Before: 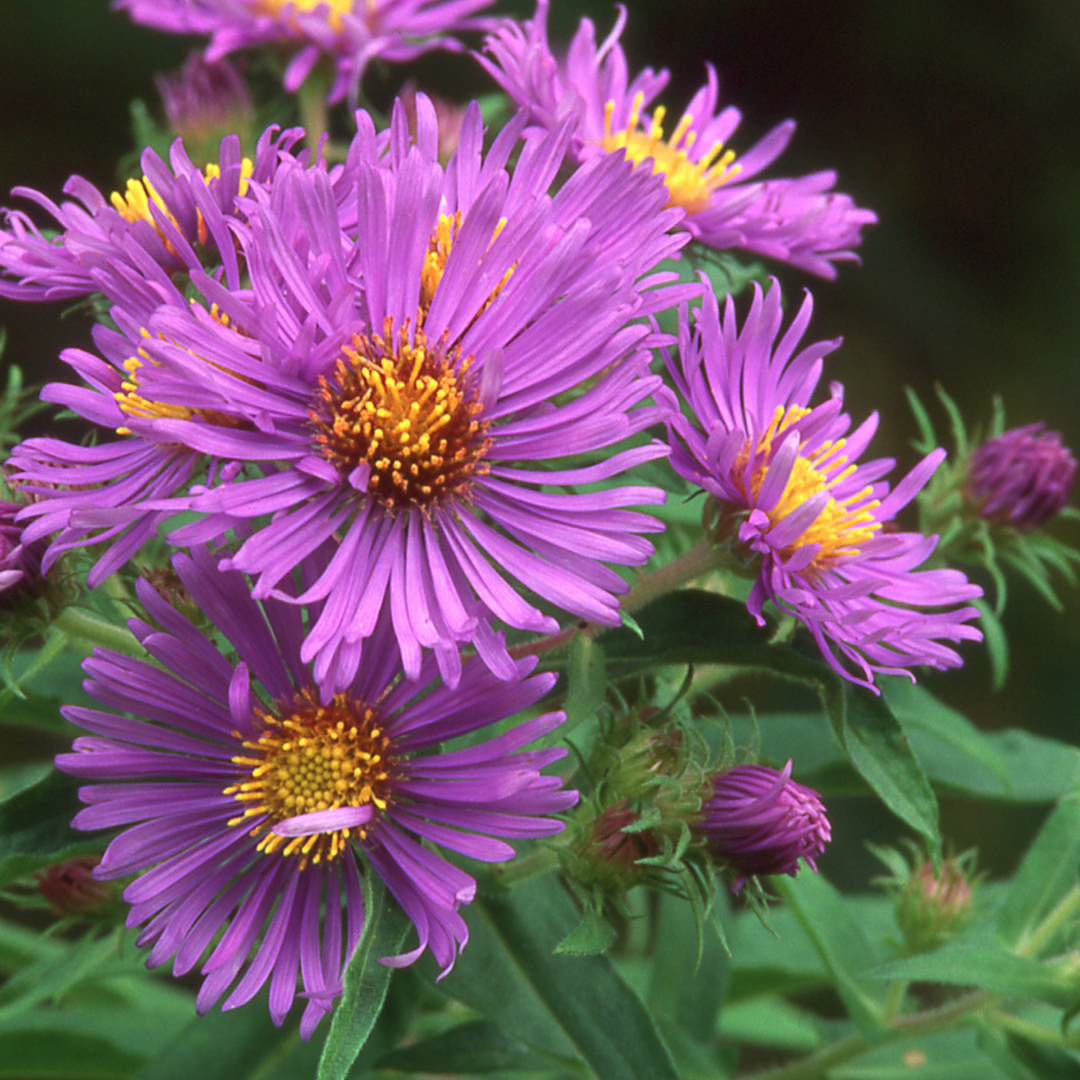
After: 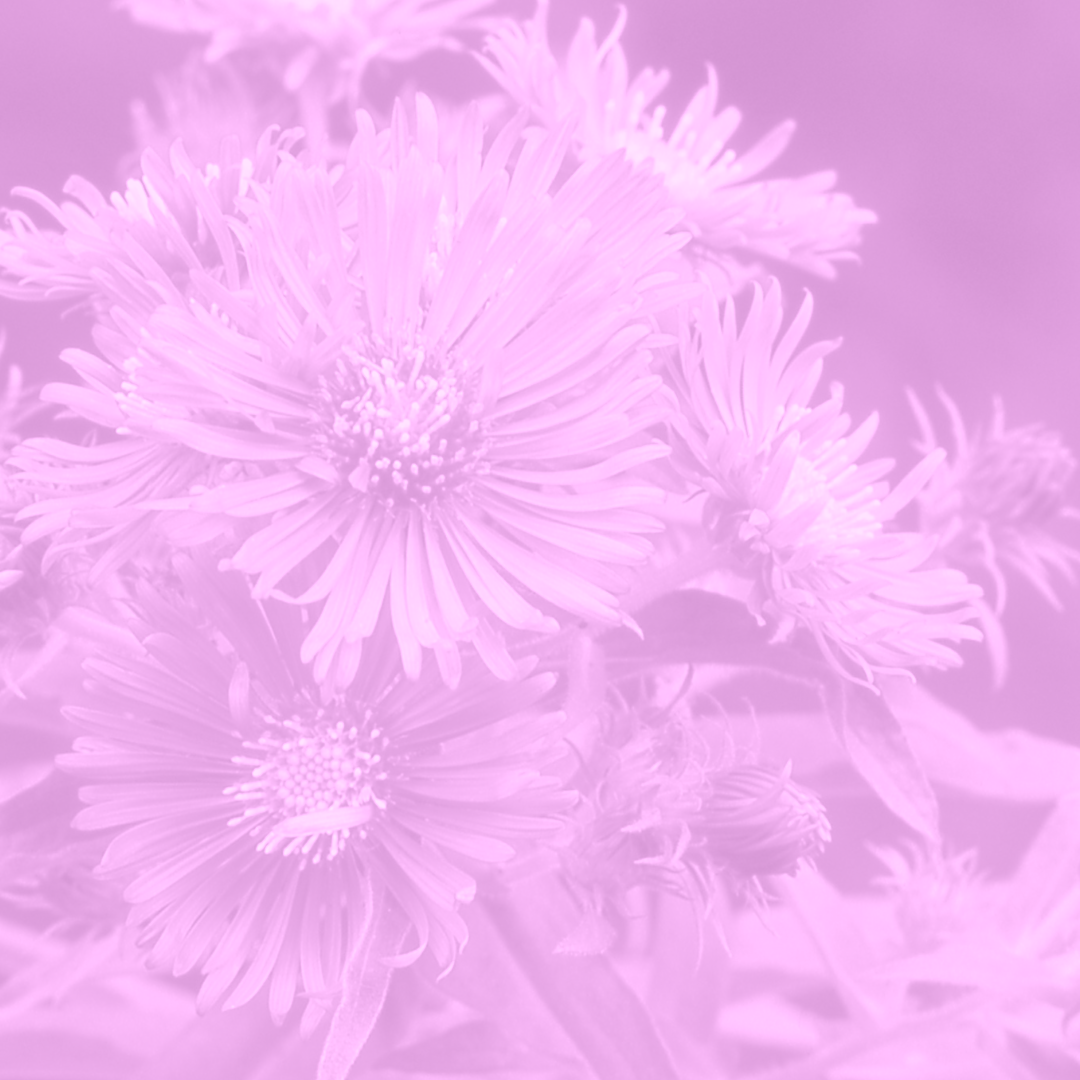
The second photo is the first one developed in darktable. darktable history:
colorize: hue 331.2°, saturation 75%, source mix 30.28%, lightness 70.52%, version 1
